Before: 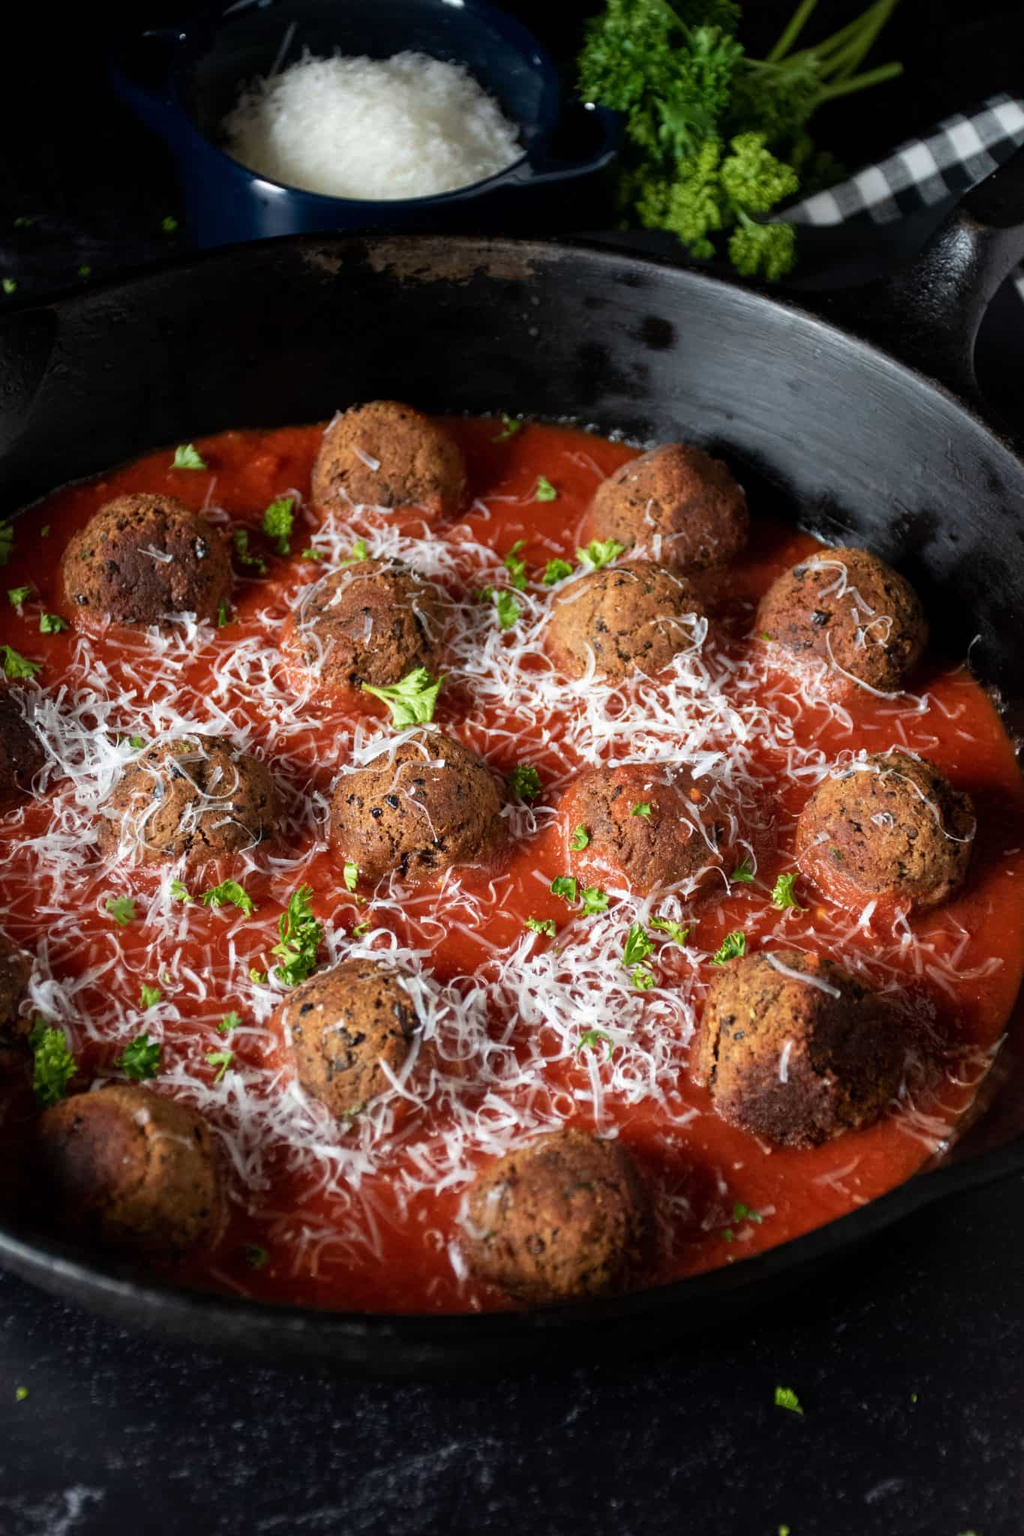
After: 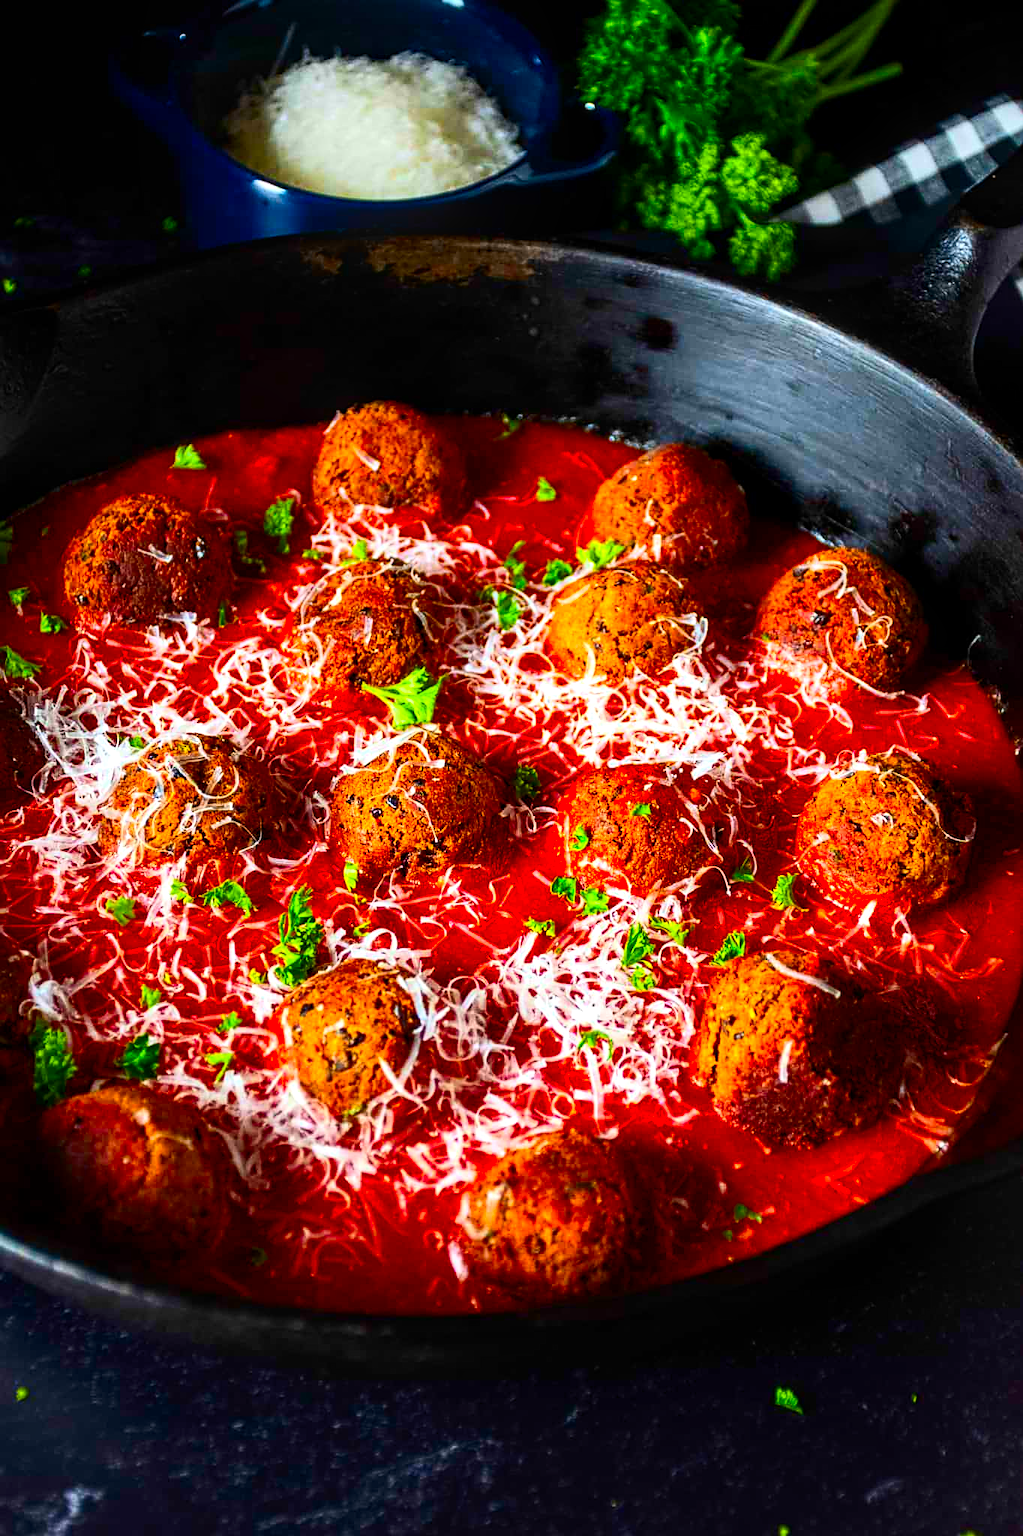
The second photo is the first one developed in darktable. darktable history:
sharpen: on, module defaults
local contrast: on, module defaults
contrast brightness saturation: contrast 0.26, brightness 0.02, saturation 0.87
color balance rgb: perceptual saturation grading › global saturation 36%, perceptual brilliance grading › global brilliance 10%, global vibrance 20%
color balance: mode lift, gamma, gain (sRGB)
